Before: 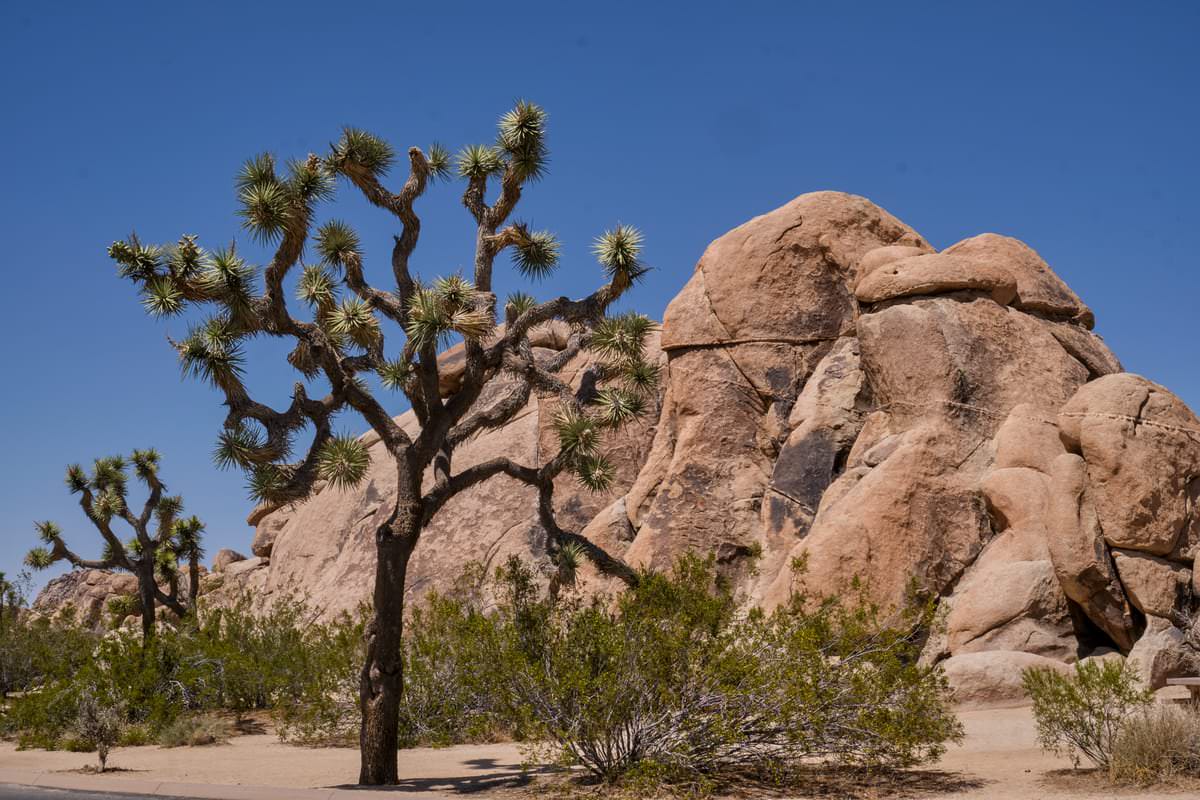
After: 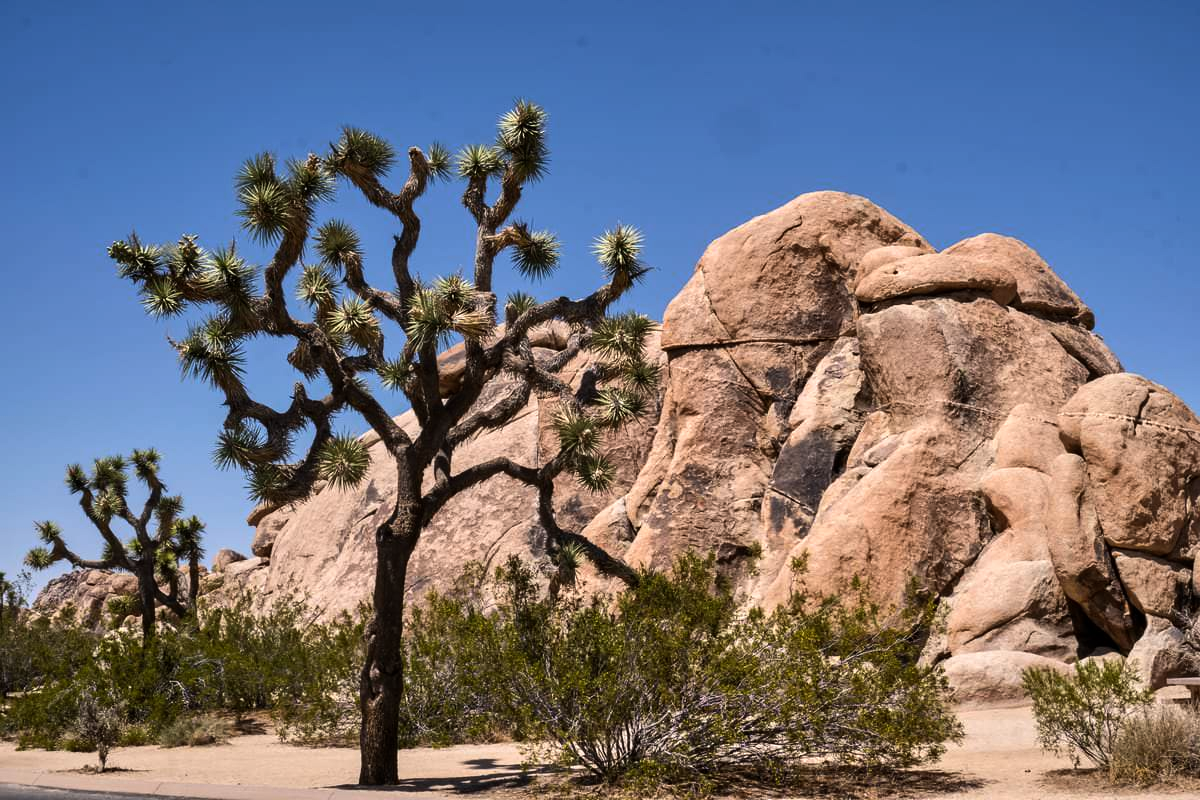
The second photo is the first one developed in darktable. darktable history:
tone equalizer: -8 EV -0.78 EV, -7 EV -0.74 EV, -6 EV -0.566 EV, -5 EV -0.401 EV, -3 EV 0.386 EV, -2 EV 0.6 EV, -1 EV 0.698 EV, +0 EV 0.769 EV, edges refinement/feathering 500, mask exposure compensation -1.57 EV, preserve details no
